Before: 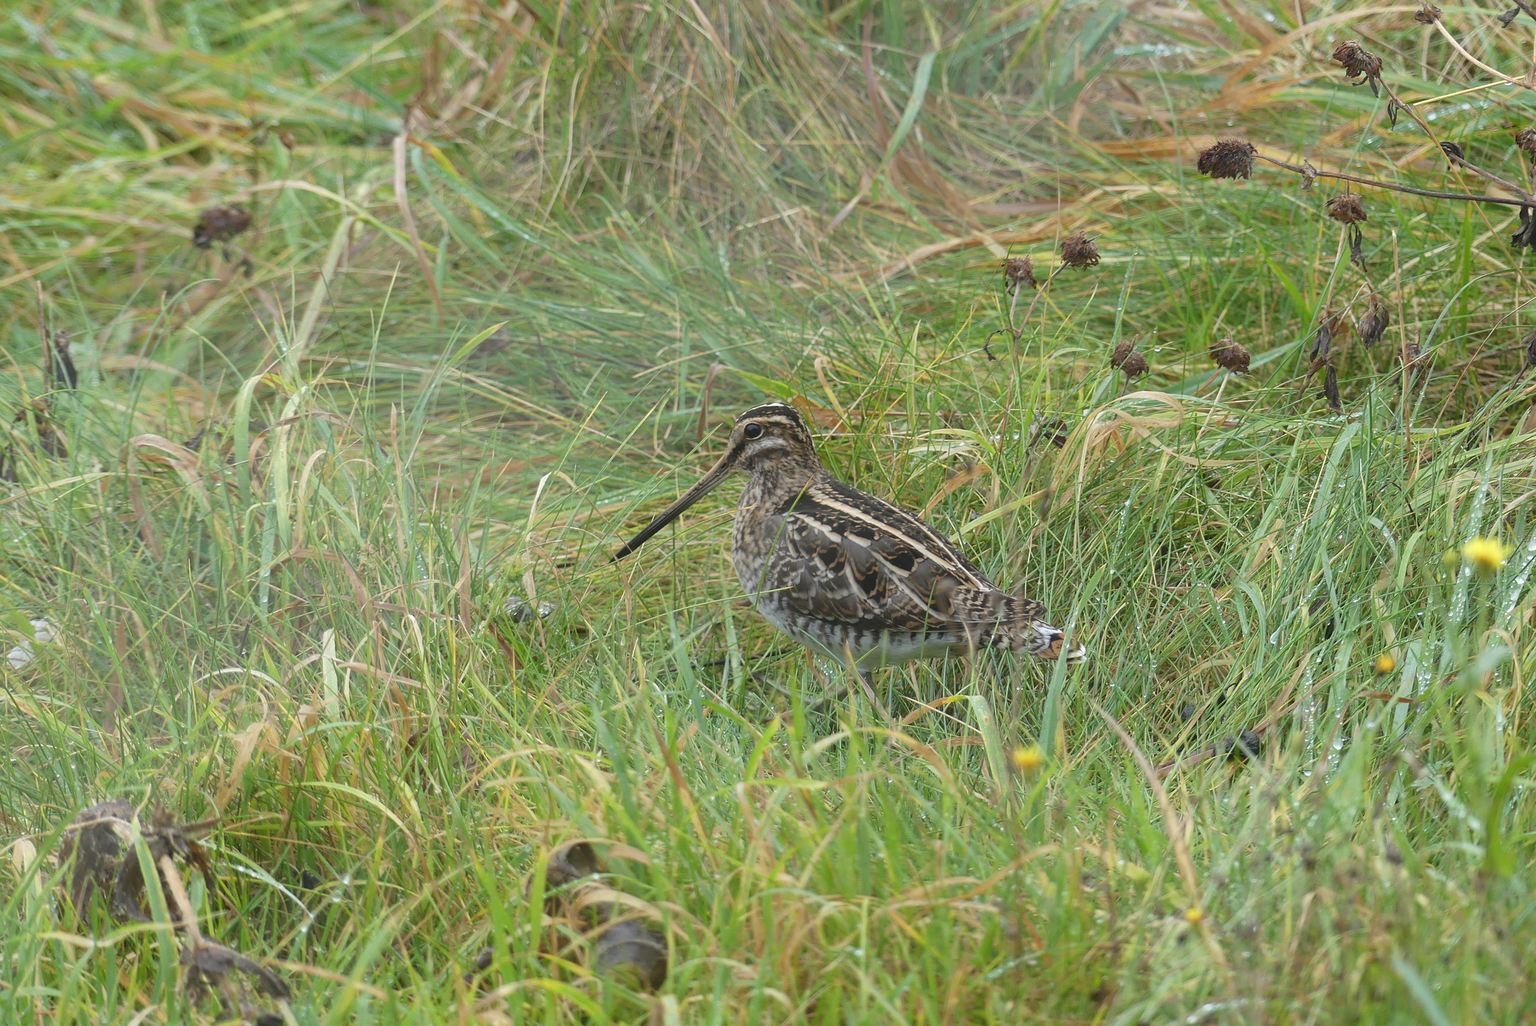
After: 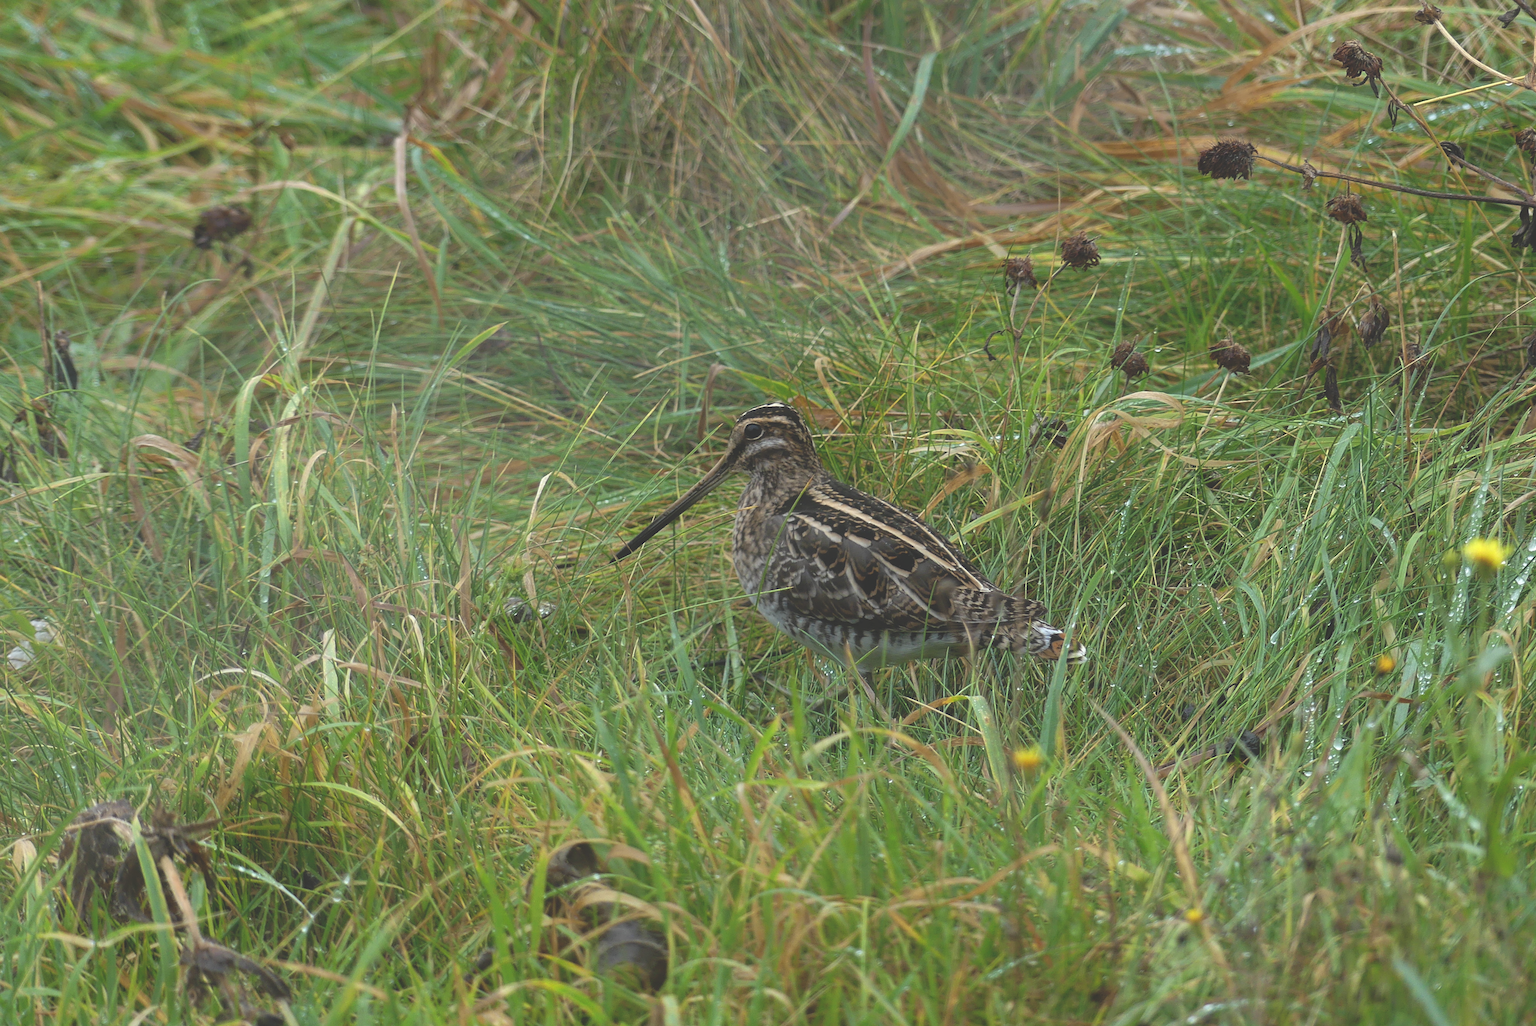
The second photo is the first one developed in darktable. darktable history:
white balance: emerald 1
rgb curve: curves: ch0 [(0, 0.186) (0.314, 0.284) (0.775, 0.708) (1, 1)], compensate middle gray true, preserve colors none
